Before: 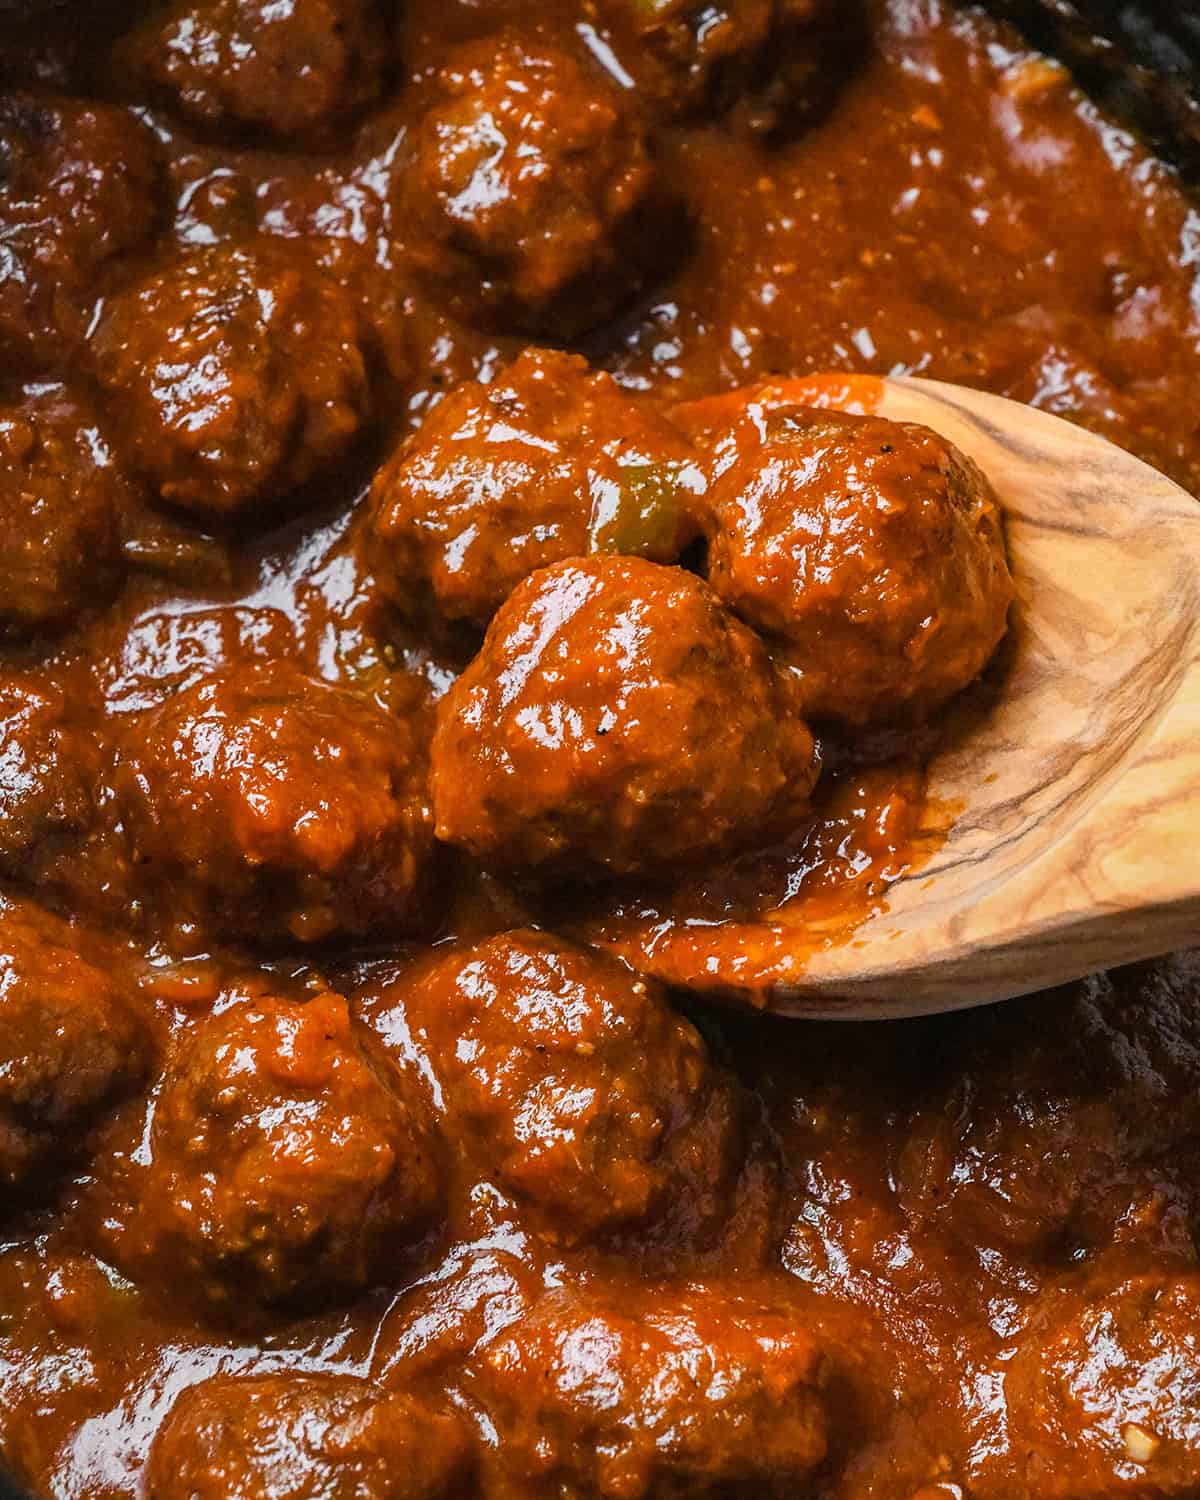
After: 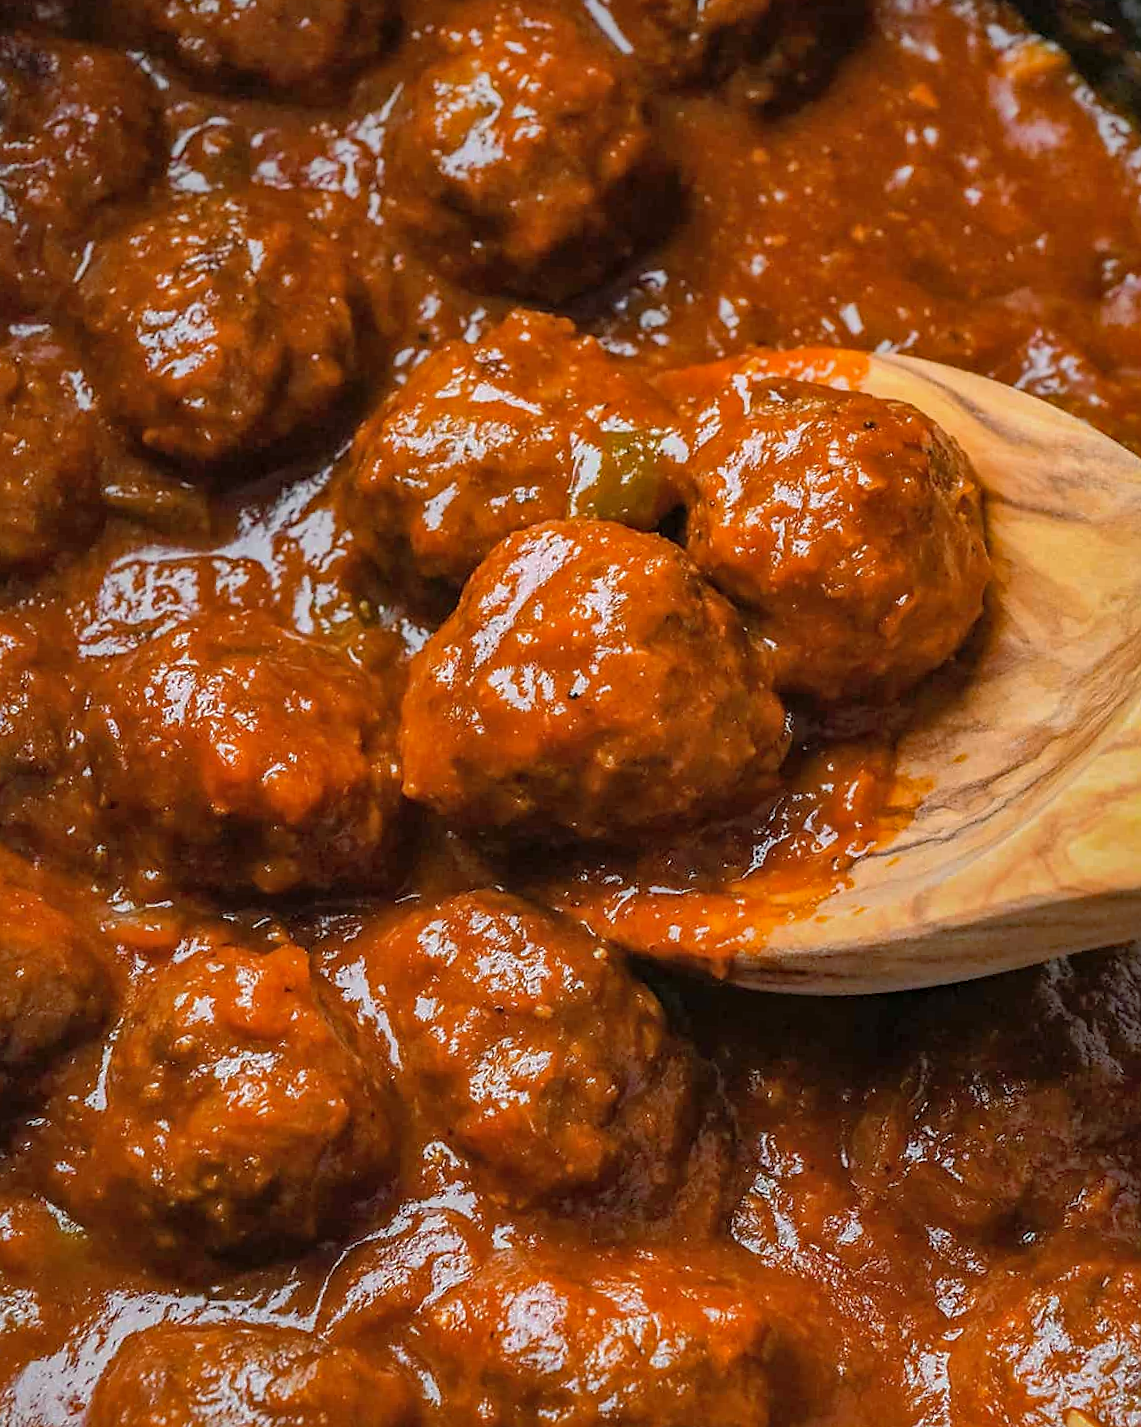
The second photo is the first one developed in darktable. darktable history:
crop and rotate: angle -2.38°
tone equalizer: on, module defaults
shadows and highlights: highlights -60
haze removal: compatibility mode true, adaptive false
sharpen: radius 1, threshold 1
